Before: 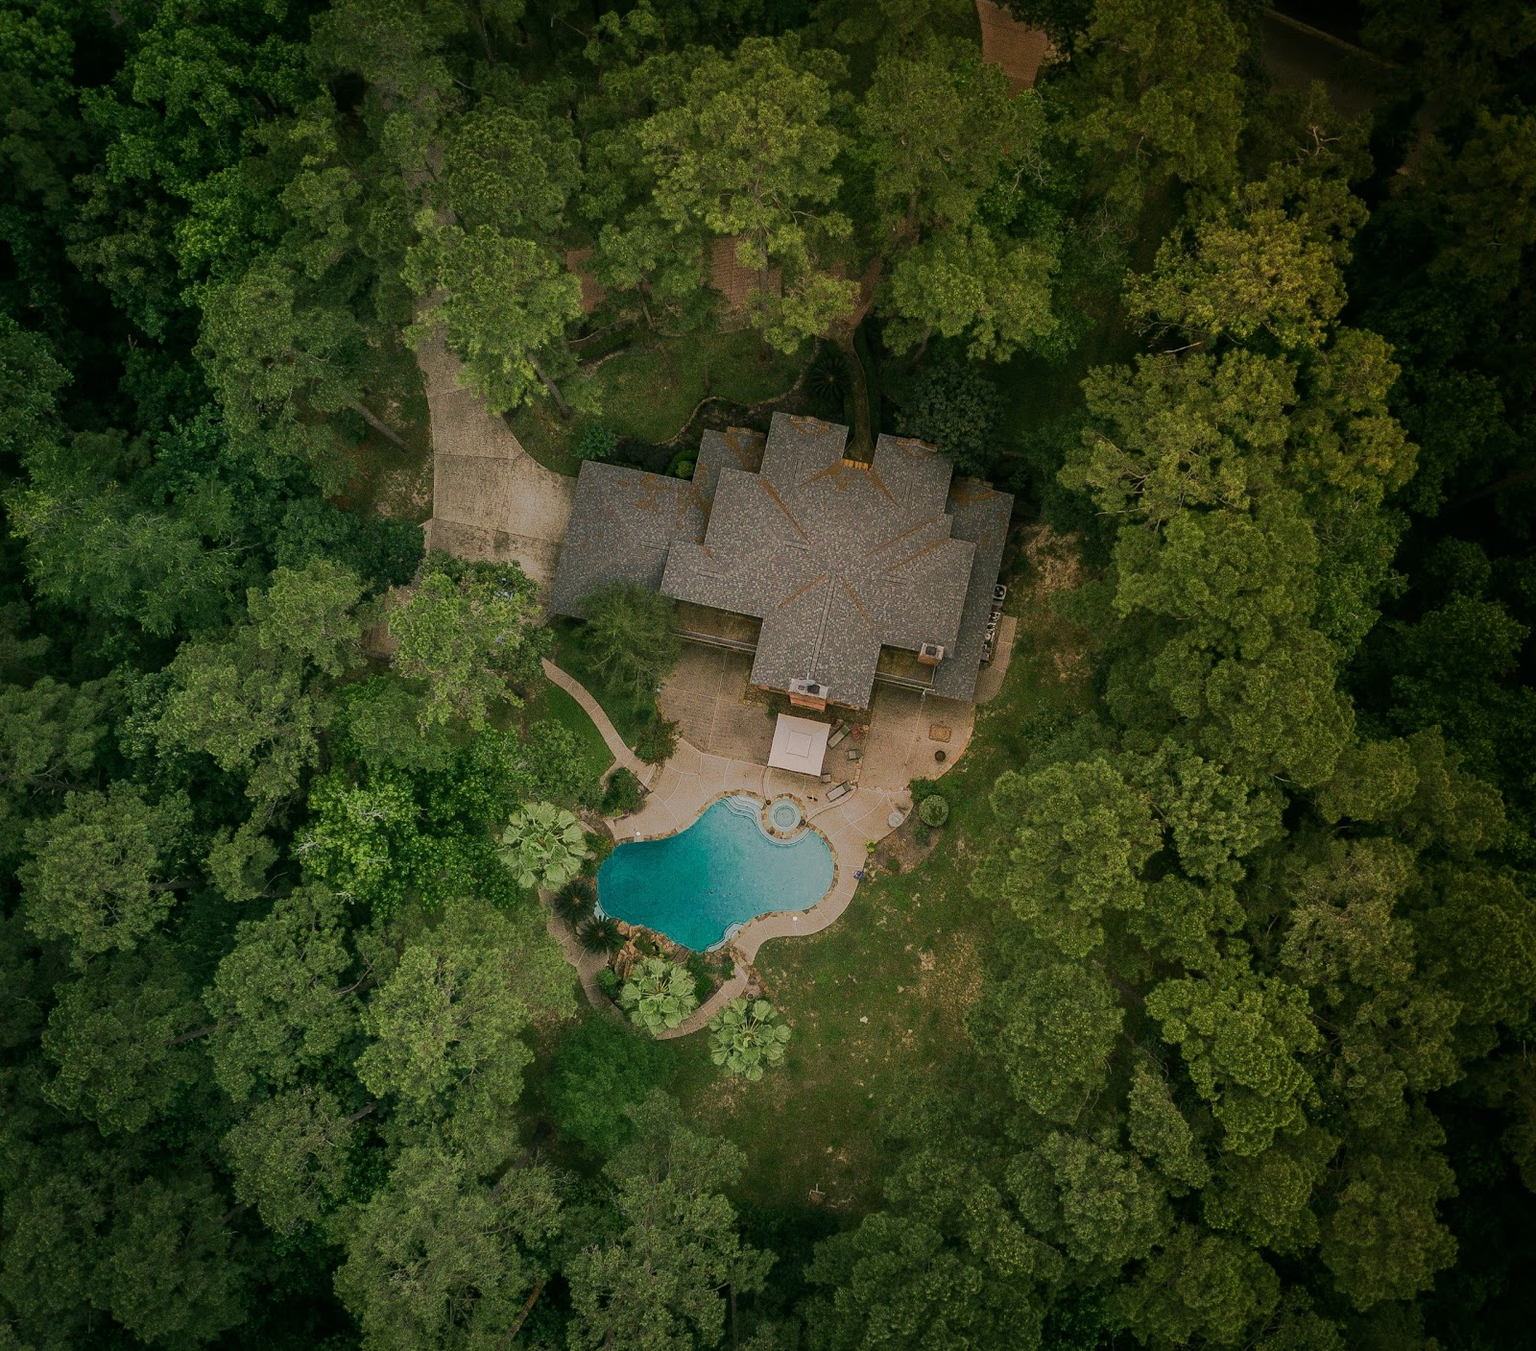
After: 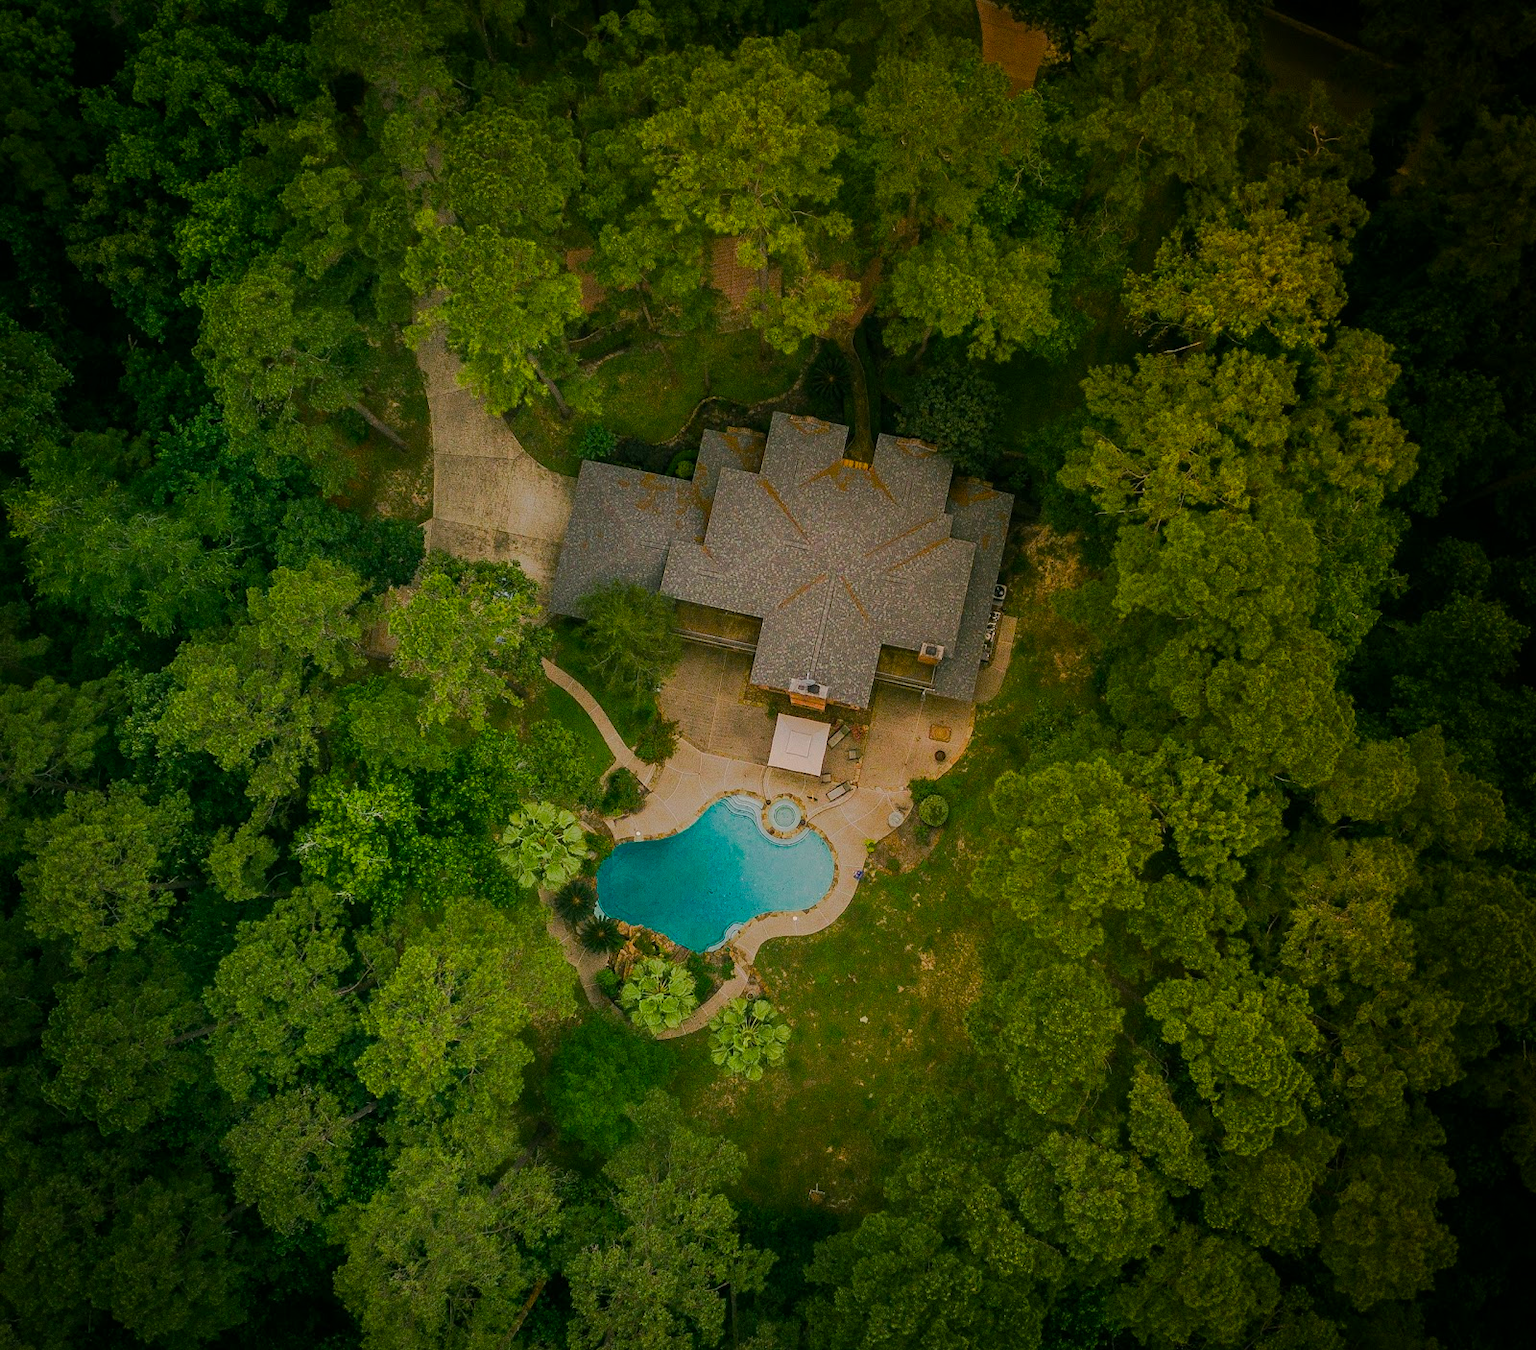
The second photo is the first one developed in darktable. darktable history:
color balance rgb: linear chroma grading › global chroma 20.329%, perceptual saturation grading › global saturation 29.92%
vignetting: brightness -0.557, saturation 0.002, unbound false
